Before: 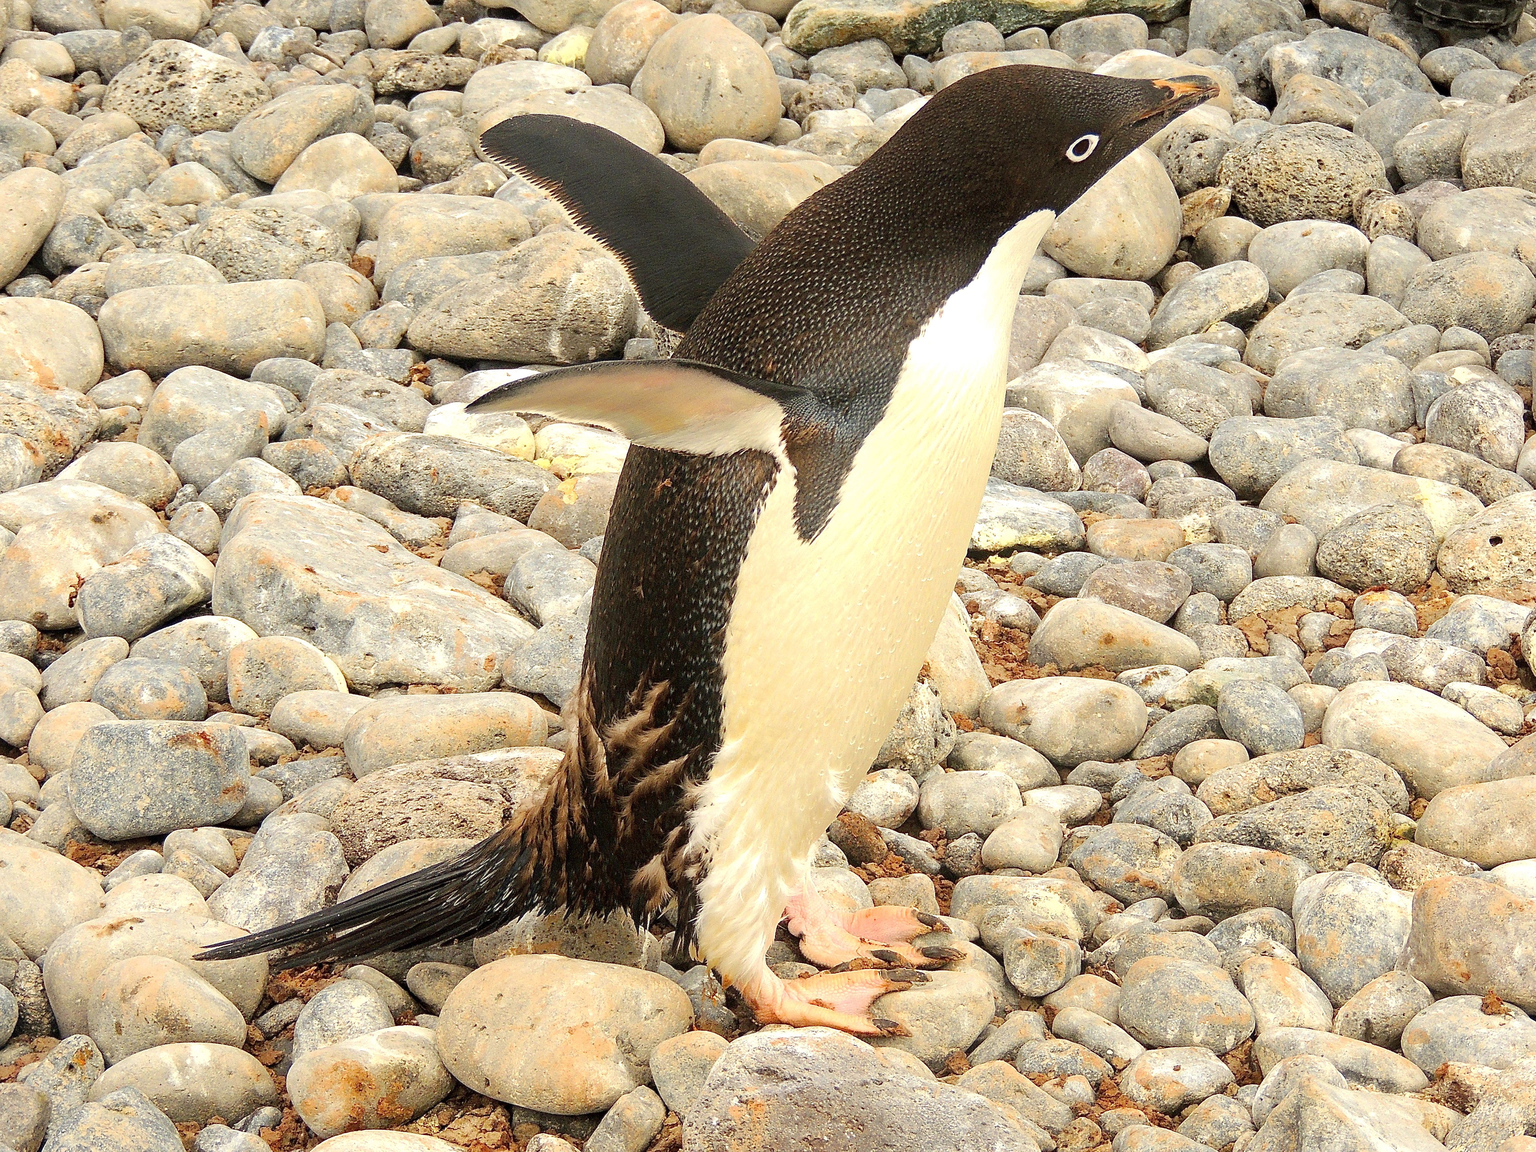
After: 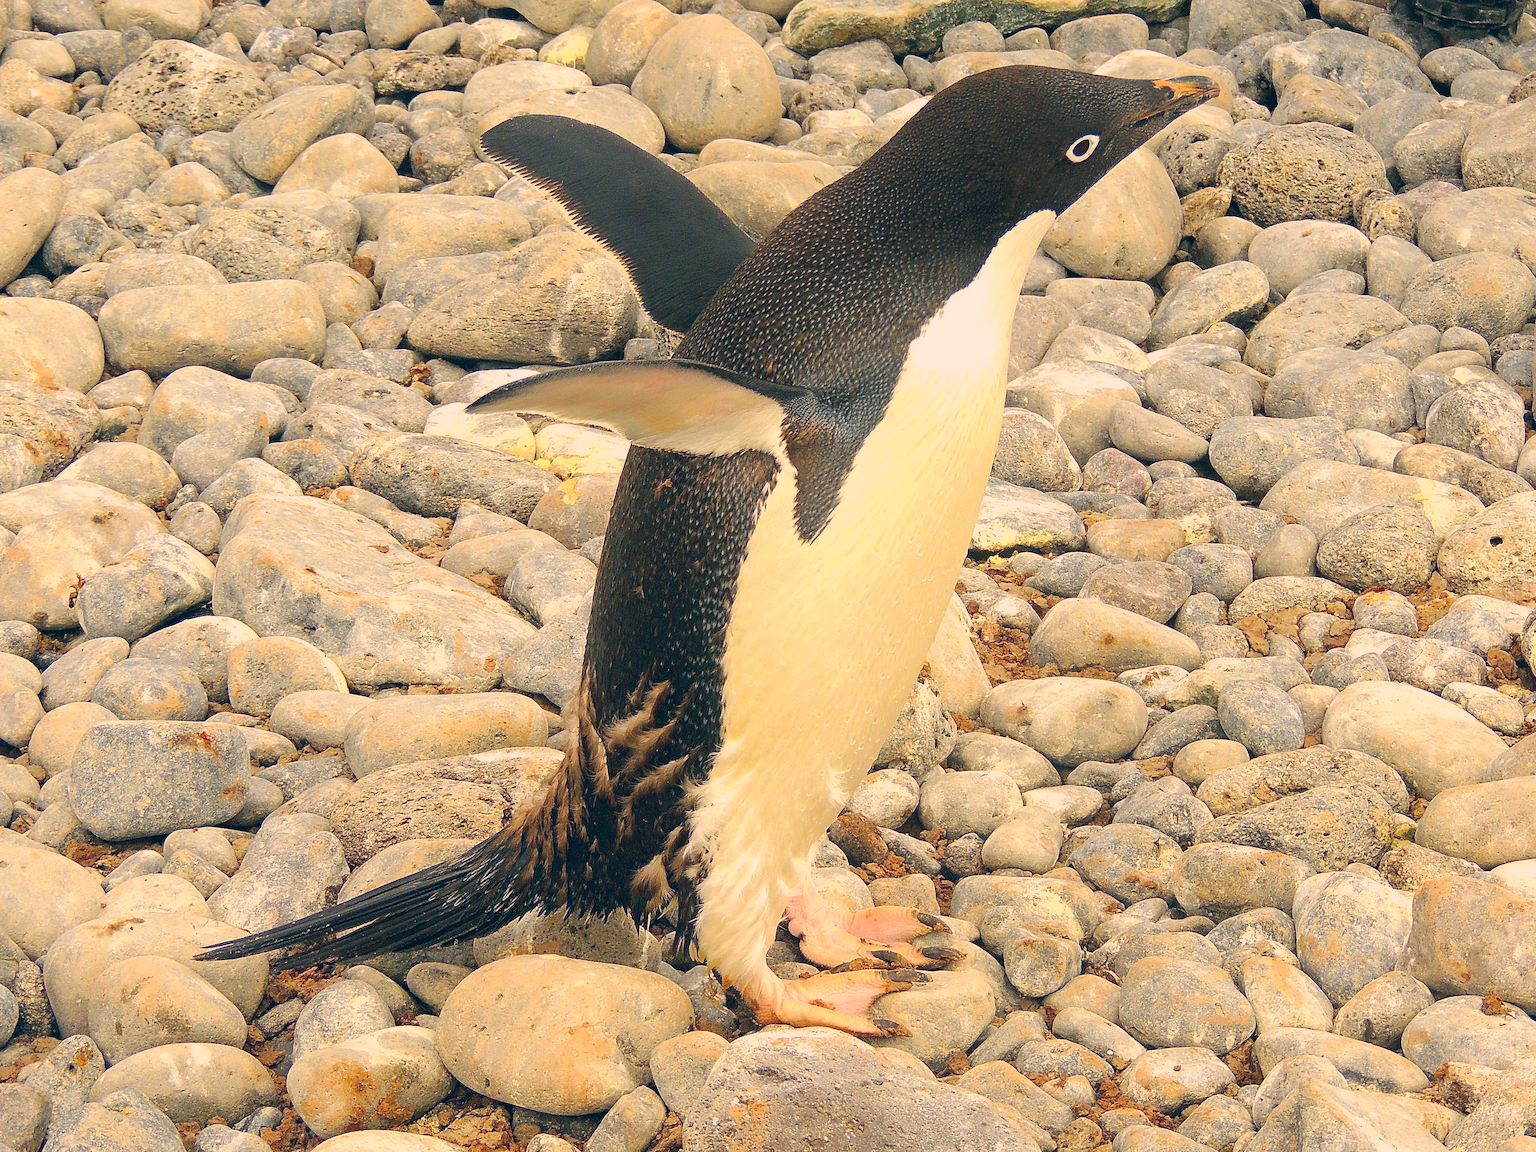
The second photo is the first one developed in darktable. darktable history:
contrast brightness saturation: contrast -0.11
color correction: highlights a* 10.32, highlights b* 14.66, shadows a* -9.59, shadows b* -15.02
